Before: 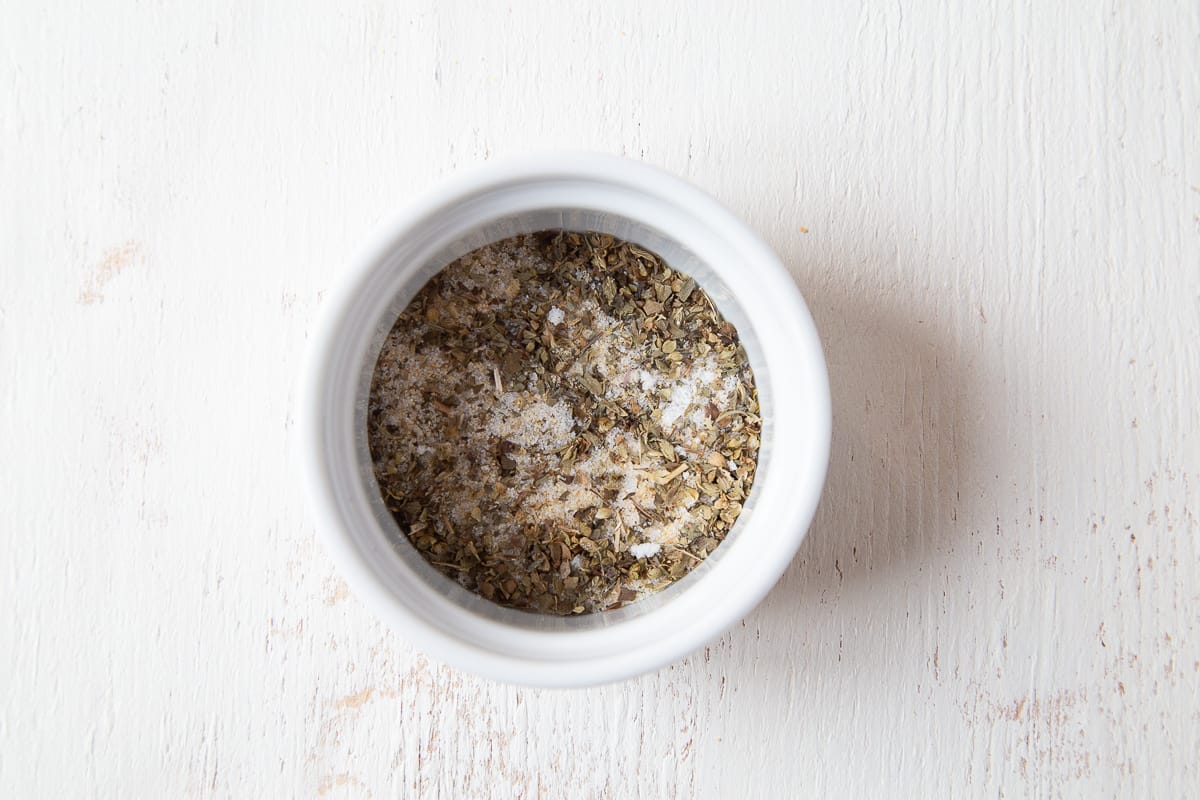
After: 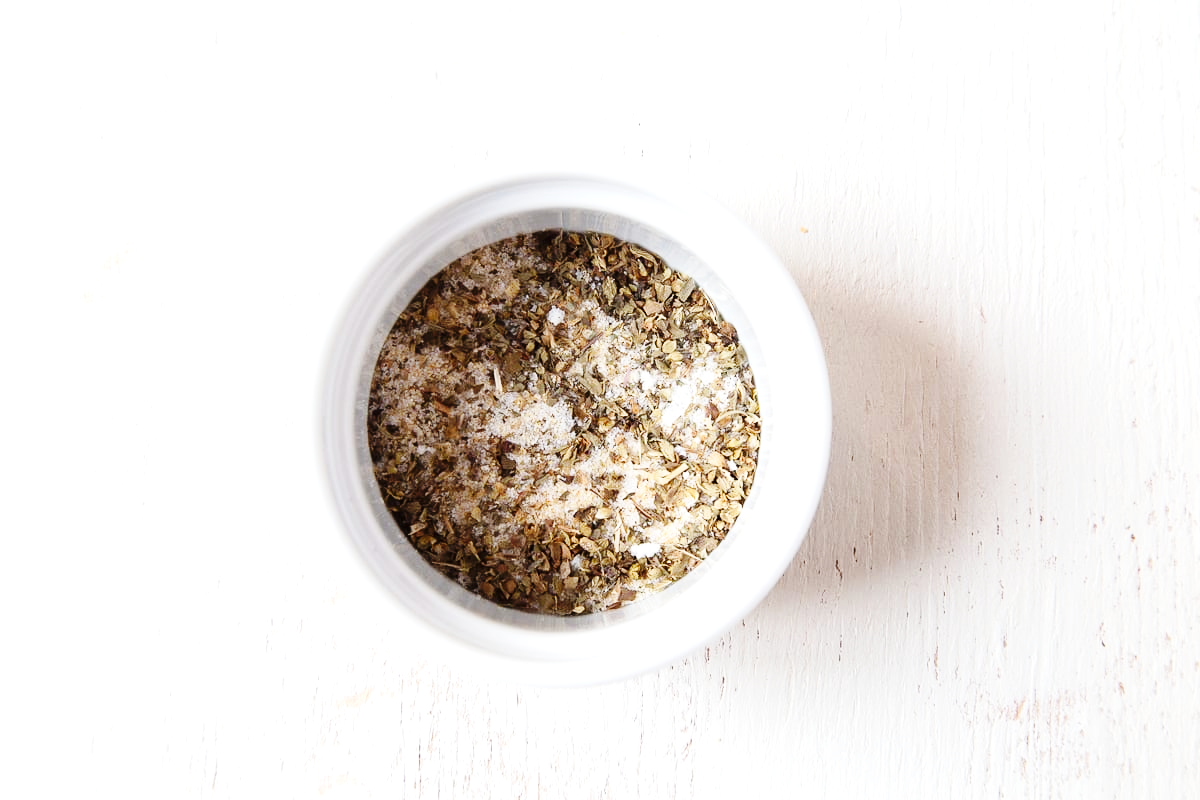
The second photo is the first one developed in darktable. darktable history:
exposure: exposure 0.377 EV, compensate highlight preservation false
base curve: curves: ch0 [(0, 0) (0.036, 0.025) (0.121, 0.166) (0.206, 0.329) (0.605, 0.79) (1, 1)], preserve colors none
